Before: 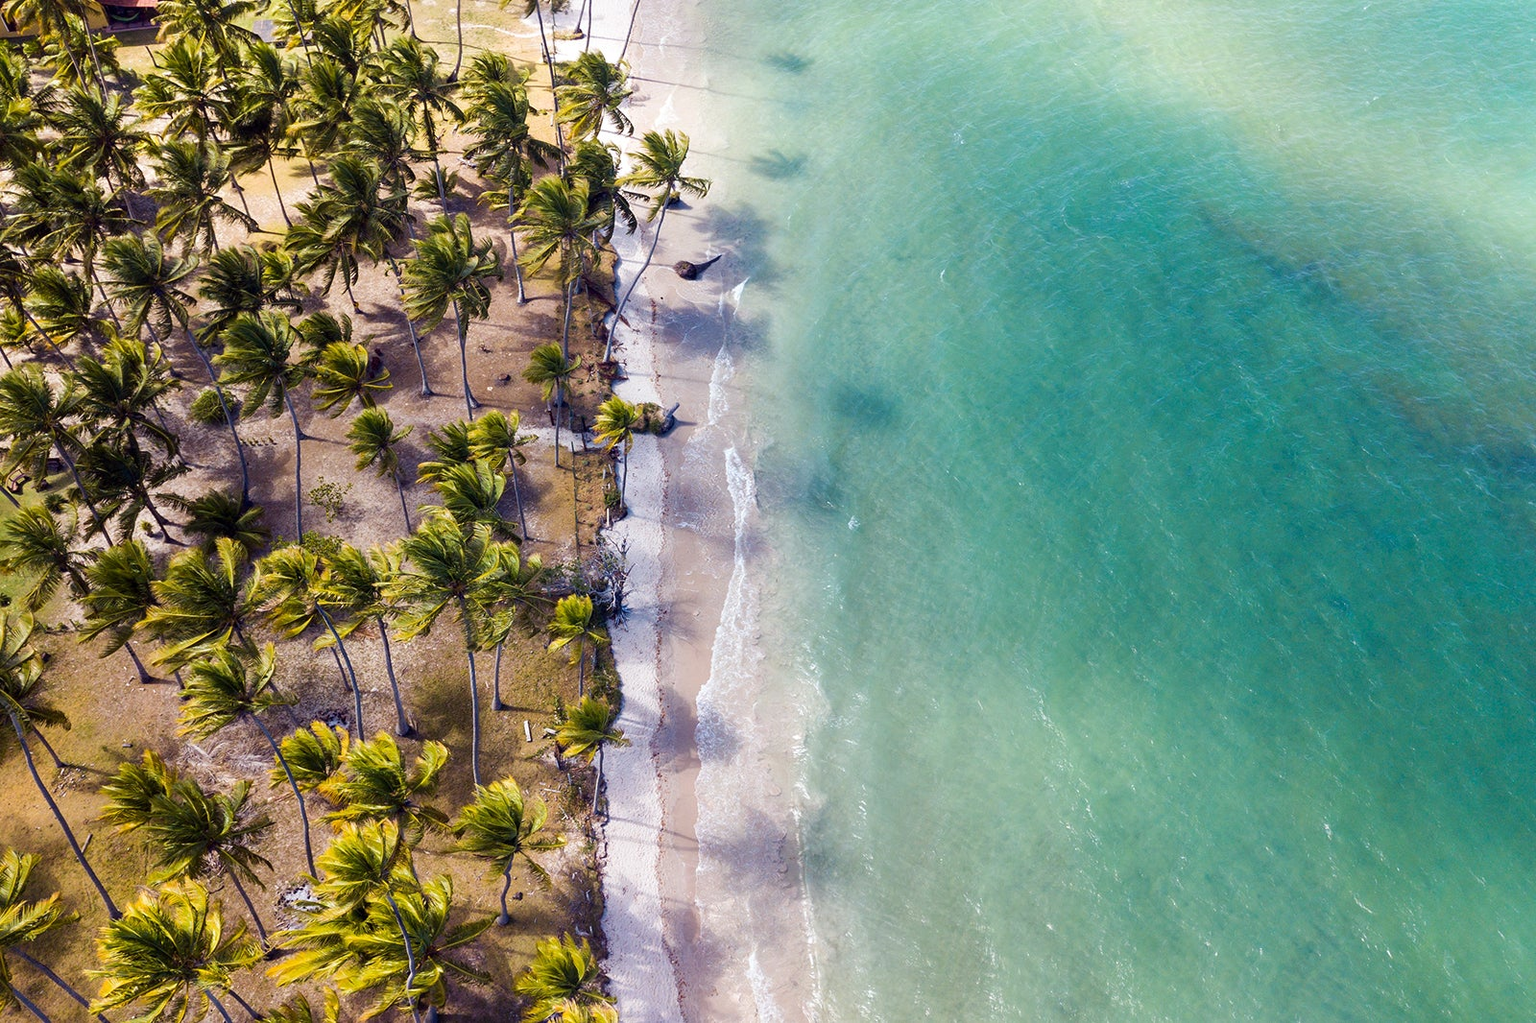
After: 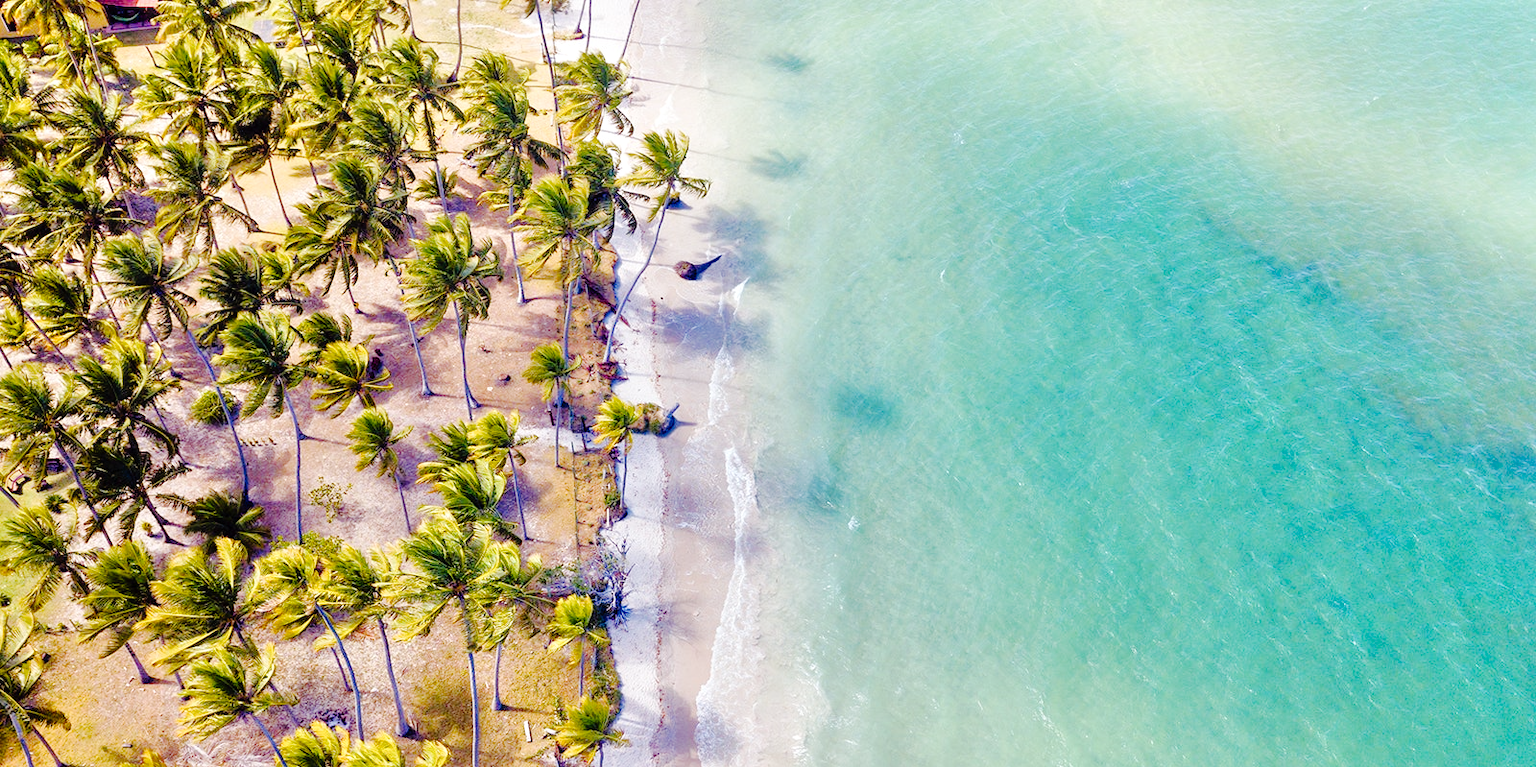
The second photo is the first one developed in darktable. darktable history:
tone equalizer: -7 EV 0.15 EV, -6 EV 0.6 EV, -5 EV 1.15 EV, -4 EV 1.33 EV, -3 EV 1.15 EV, -2 EV 0.6 EV, -1 EV 0.15 EV, mask exposure compensation -0.5 EV
color balance rgb: perceptual saturation grading › global saturation 20%, perceptual saturation grading › highlights -25%, perceptual saturation grading › shadows 25%
tone curve: curves: ch0 [(0, 0) (0.003, 0.014) (0.011, 0.017) (0.025, 0.023) (0.044, 0.035) (0.069, 0.04) (0.1, 0.062) (0.136, 0.099) (0.177, 0.152) (0.224, 0.214) (0.277, 0.291) (0.335, 0.383) (0.399, 0.487) (0.468, 0.581) (0.543, 0.662) (0.623, 0.738) (0.709, 0.802) (0.801, 0.871) (0.898, 0.936) (1, 1)], preserve colors none
crop: bottom 24.988%
